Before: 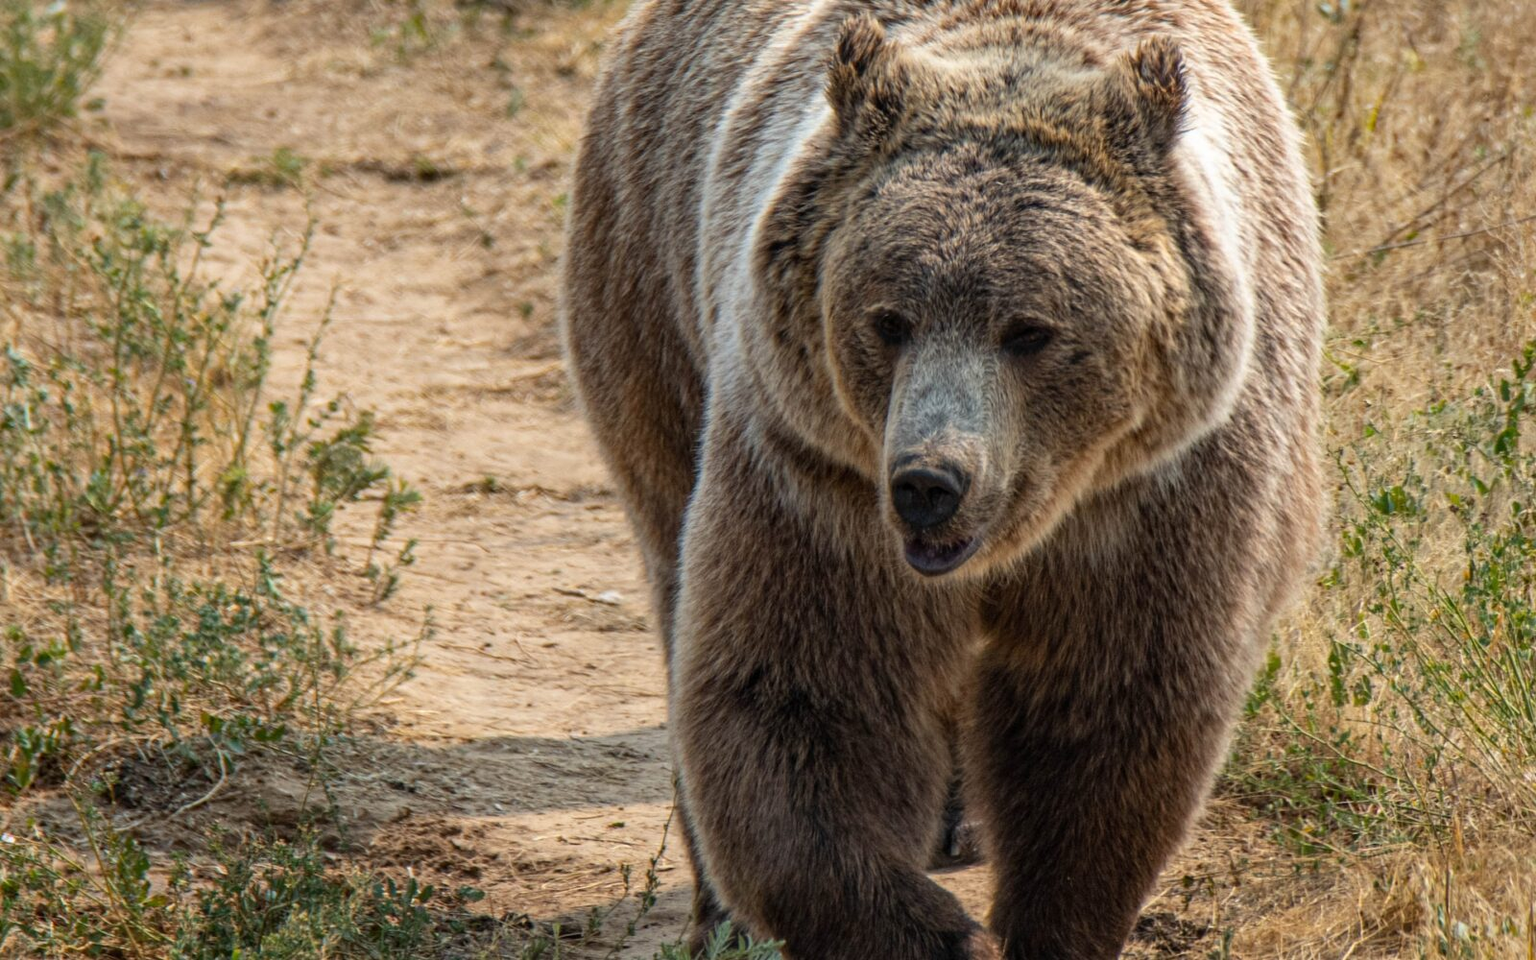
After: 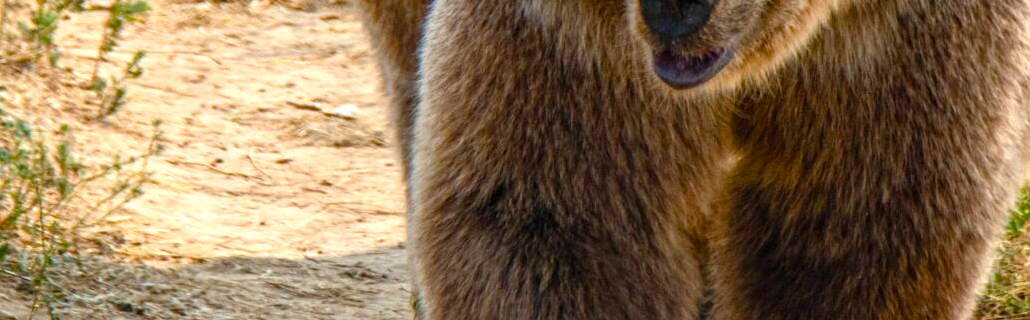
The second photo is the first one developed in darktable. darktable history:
exposure: black level correction 0, exposure 0.7 EV, compensate exposure bias true, compensate highlight preservation false
color balance rgb: perceptual saturation grading › global saturation 35%, perceptual saturation grading › highlights -25%, perceptual saturation grading › shadows 50%
crop: left 18.091%, top 51.13%, right 17.525%, bottom 16.85%
